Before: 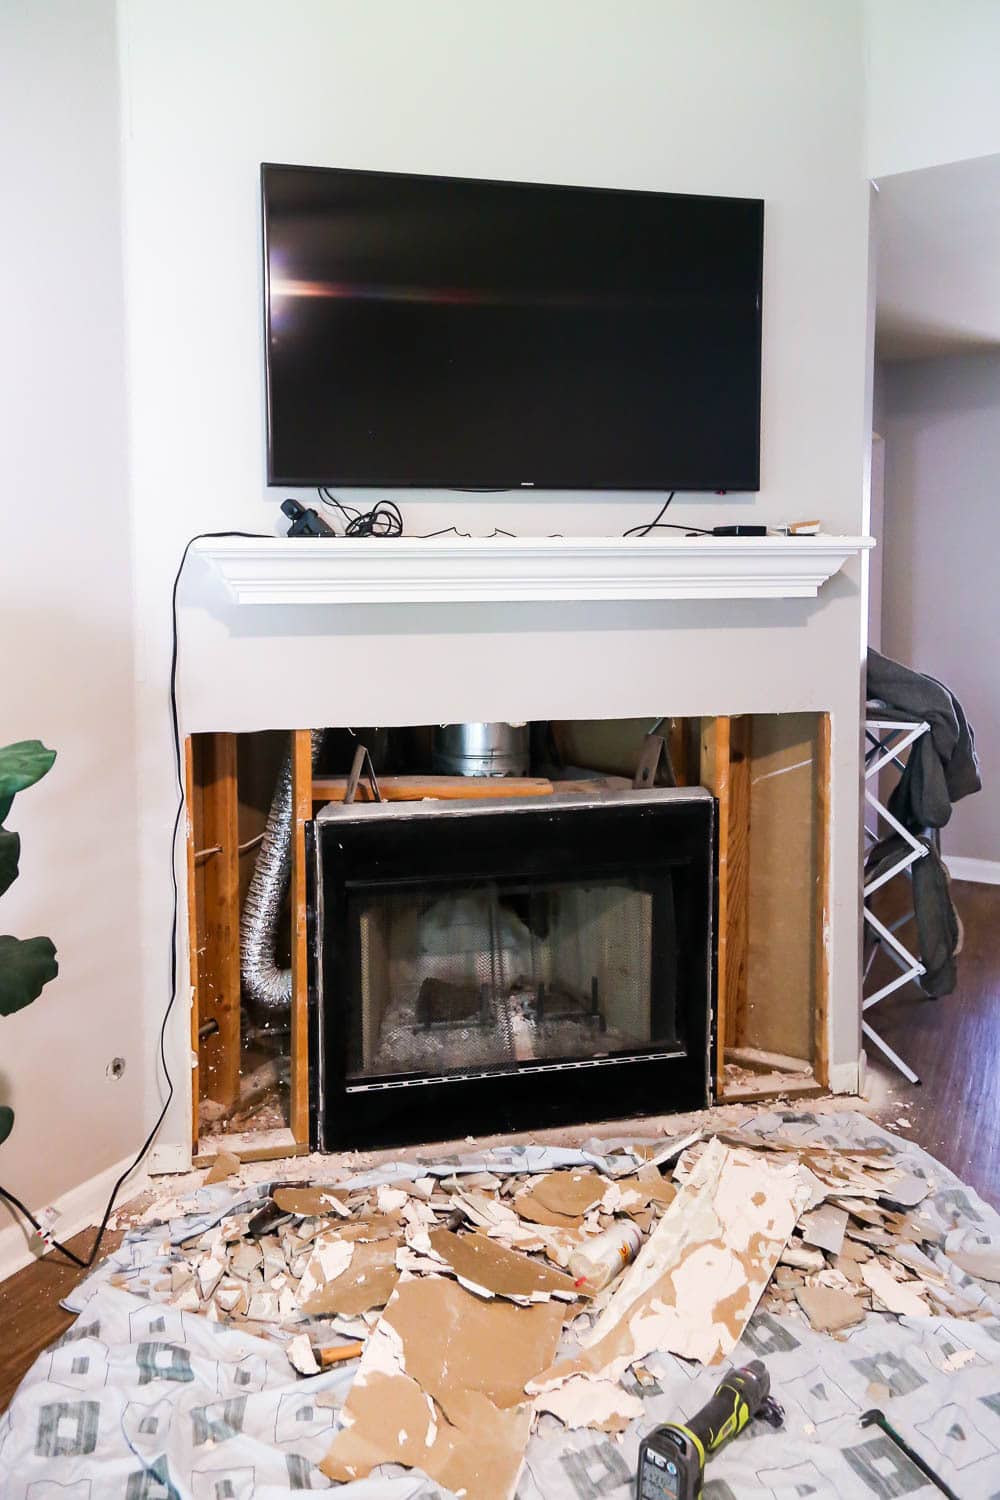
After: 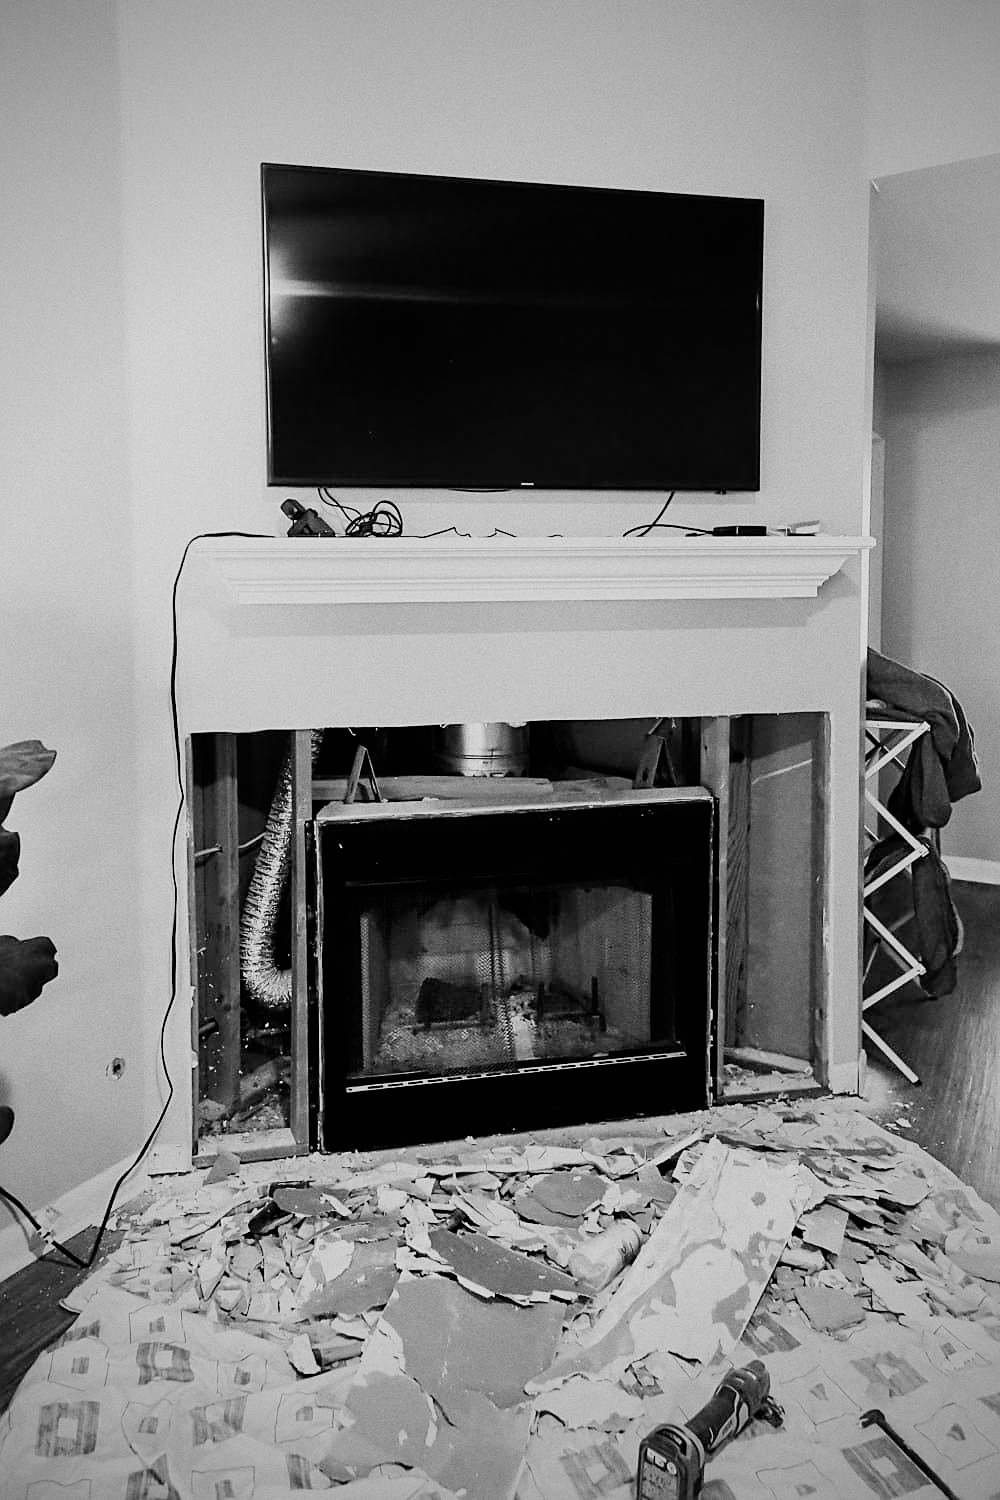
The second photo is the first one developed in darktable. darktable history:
color calibration "B&W: ILFORD DELTA 100": output gray [0.246, 0.254, 0.501, 0], gray › normalize channels true, illuminant same as pipeline (D50), adaptation XYZ, x 0.346, y 0.359, gamut compression 0
filmic rgb #1: black relative exposure -7.65 EV, white relative exposure 4.56 EV, hardness 3.61
grain: on, module defaults
sharpen: on, module defaults
filmic rgb: black relative exposure -7.65 EV, white relative exposure 4.56 EV, hardness 3.61, contrast 1.106
vignetting: fall-off start 71.74%
